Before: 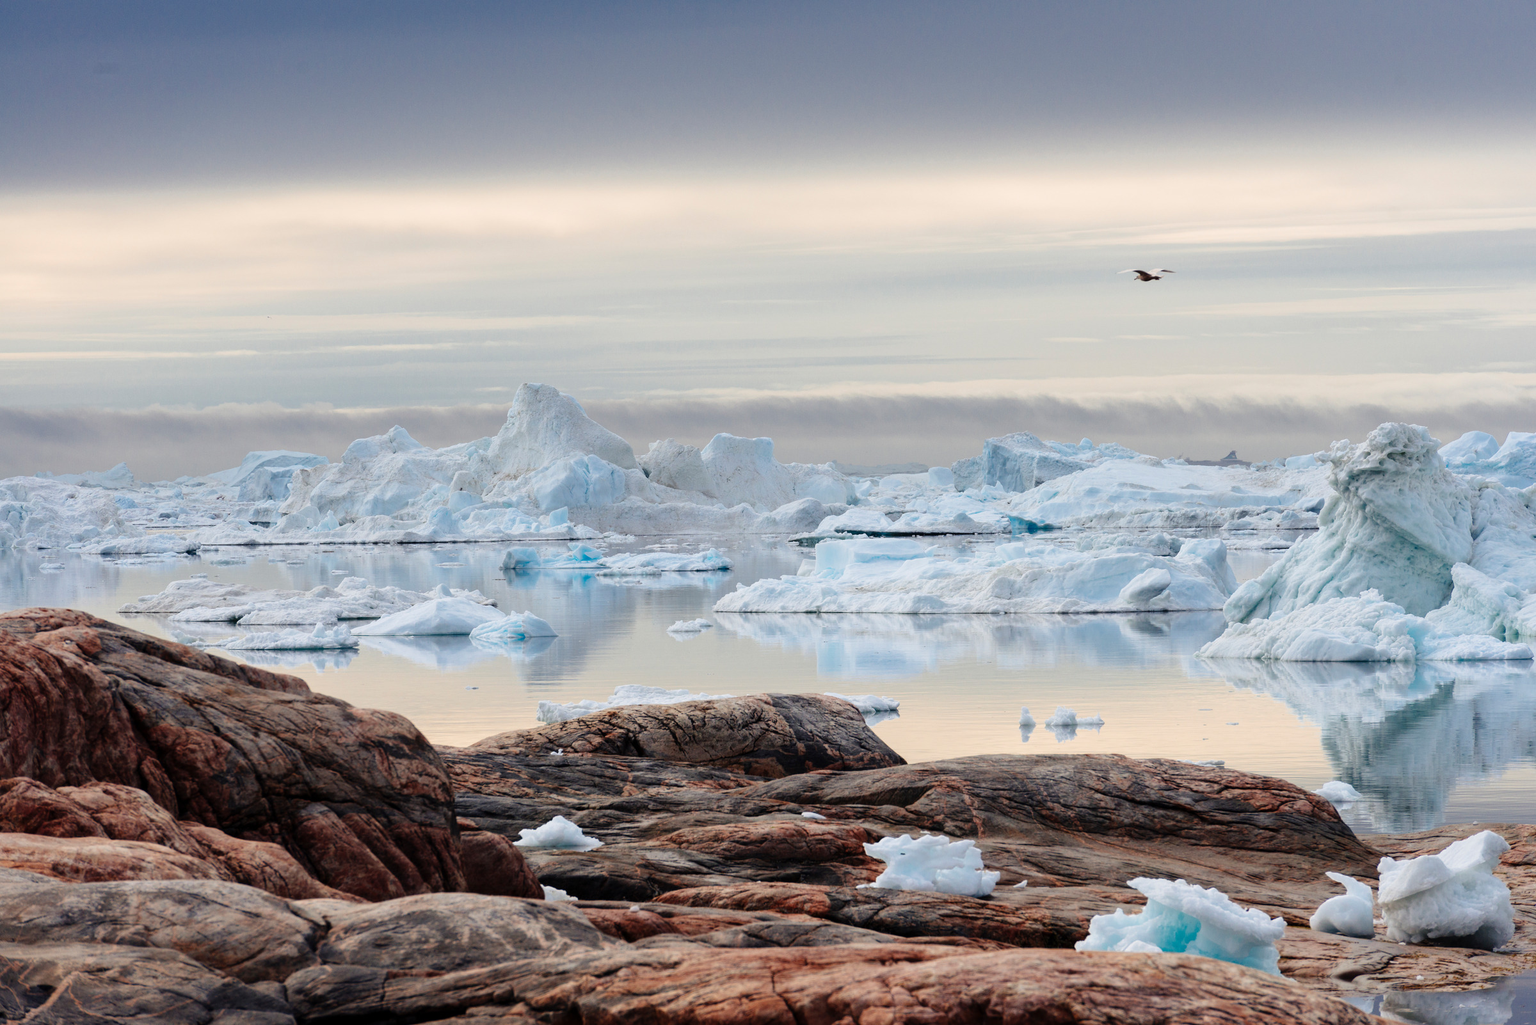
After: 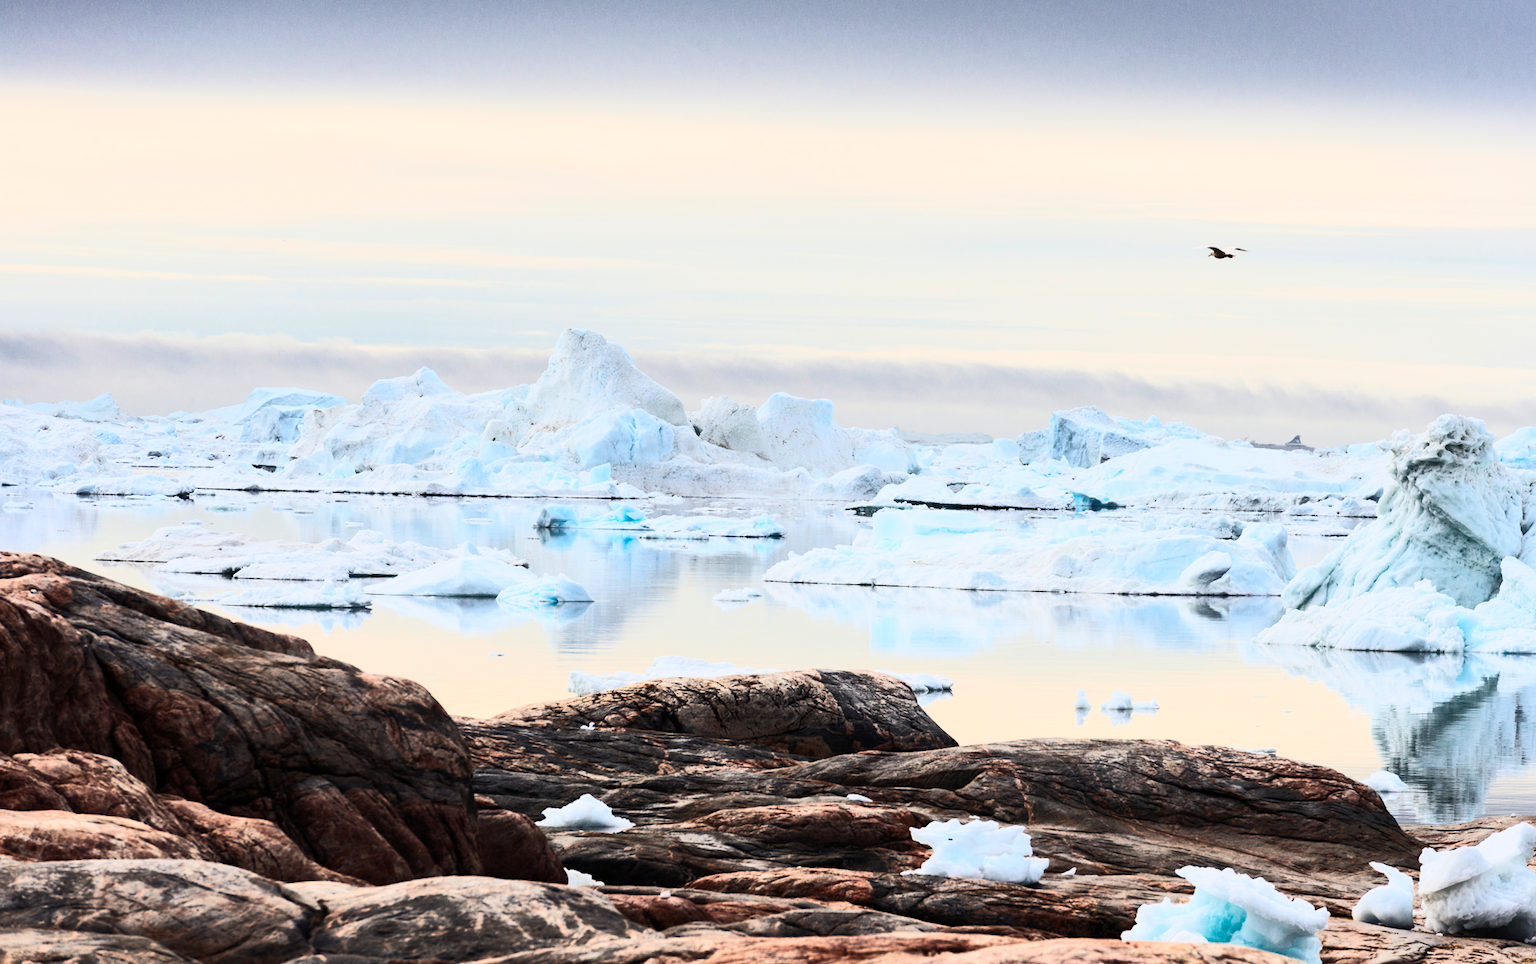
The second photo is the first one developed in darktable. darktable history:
tone curve: curves: ch0 [(0, 0) (0.427, 0.375) (0.616, 0.801) (1, 1)], color space Lab, linked channels, preserve colors none
rotate and perspective: rotation 0.679°, lens shift (horizontal) 0.136, crop left 0.009, crop right 0.991, crop top 0.078, crop bottom 0.95
crop and rotate: angle -1.69°
